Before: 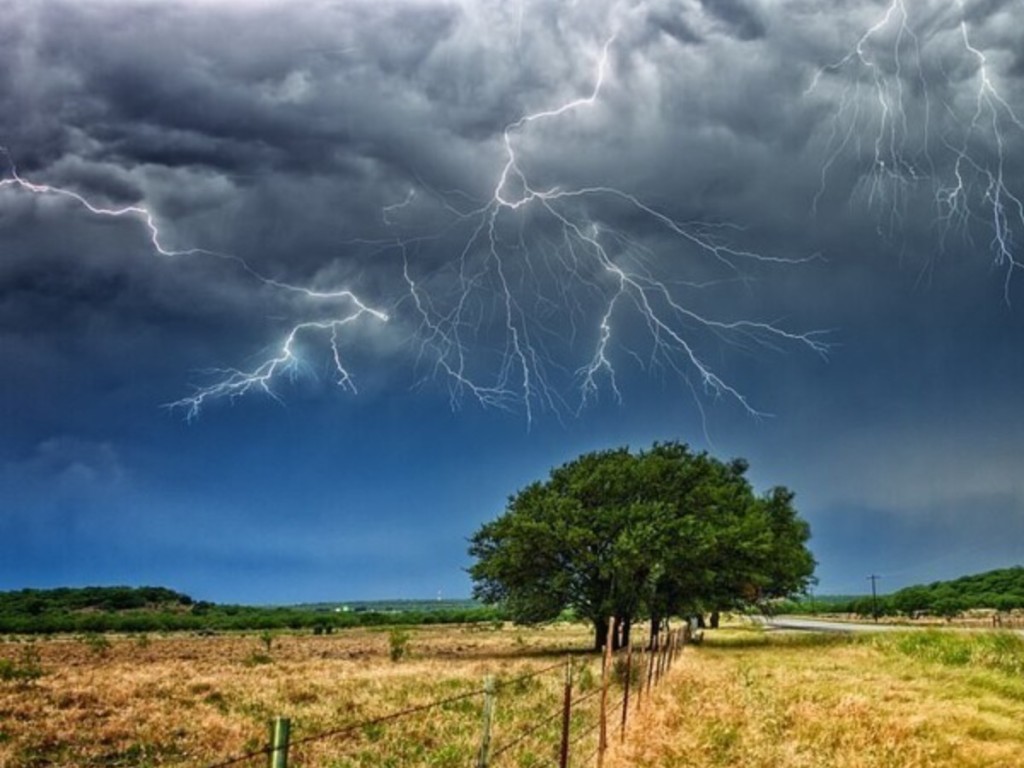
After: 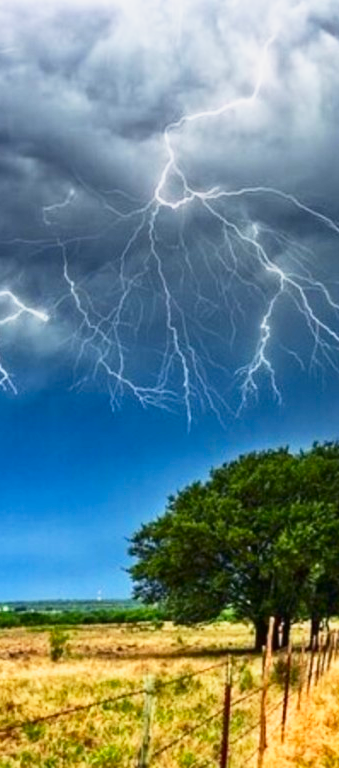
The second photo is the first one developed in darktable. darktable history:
crop: left 33.251%, right 33.627%
contrast brightness saturation: contrast 0.175, saturation 0.303
base curve: curves: ch0 [(0, 0) (0.088, 0.125) (0.176, 0.251) (0.354, 0.501) (0.613, 0.749) (1, 0.877)], preserve colors none
